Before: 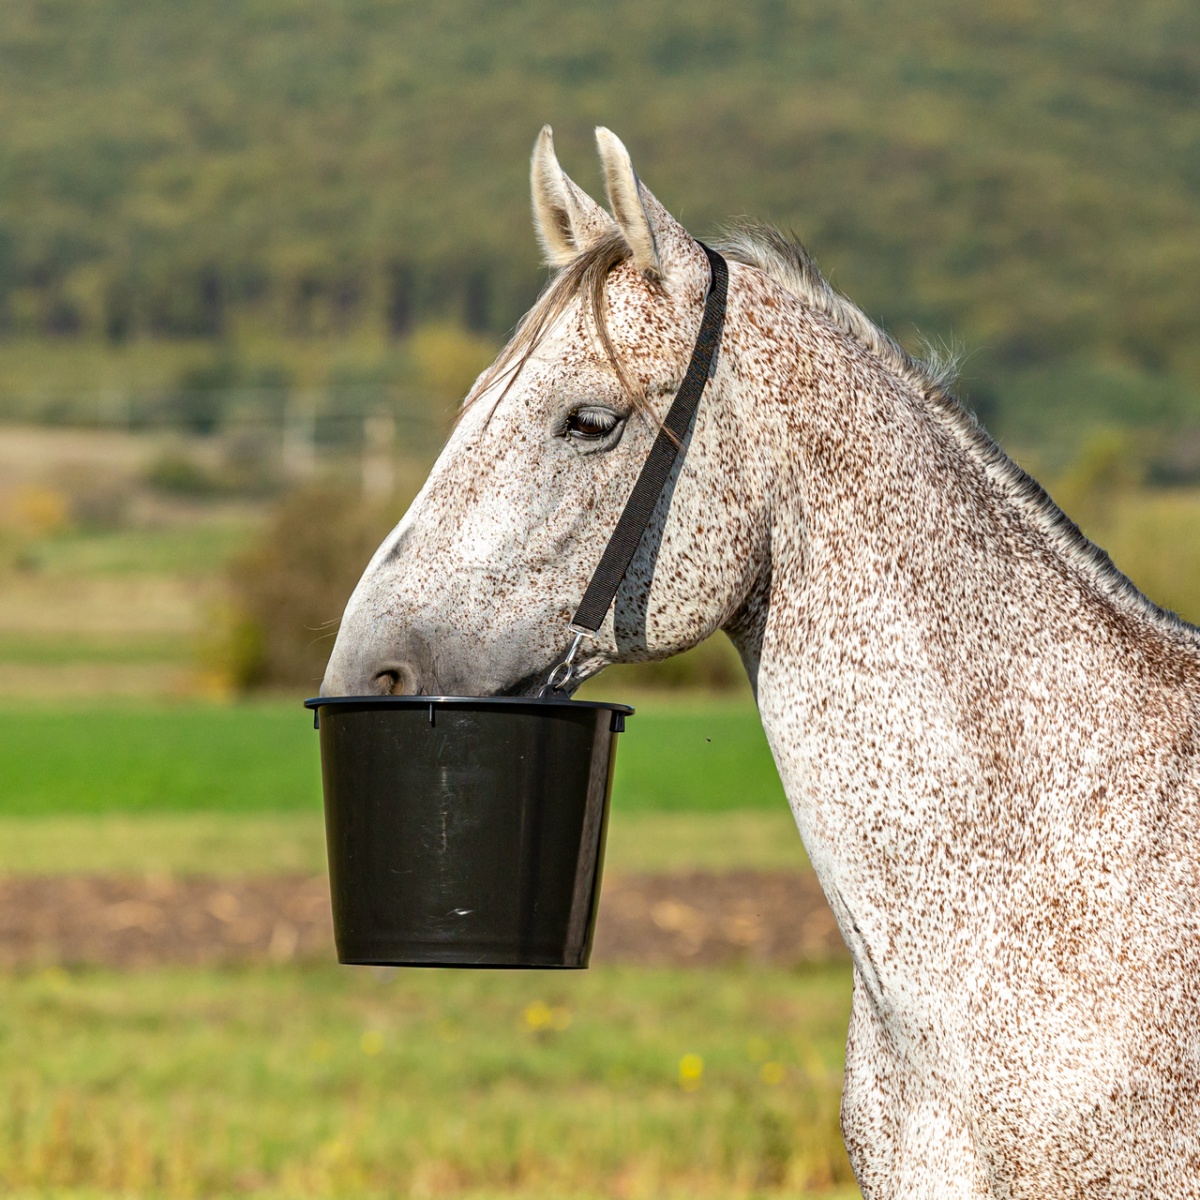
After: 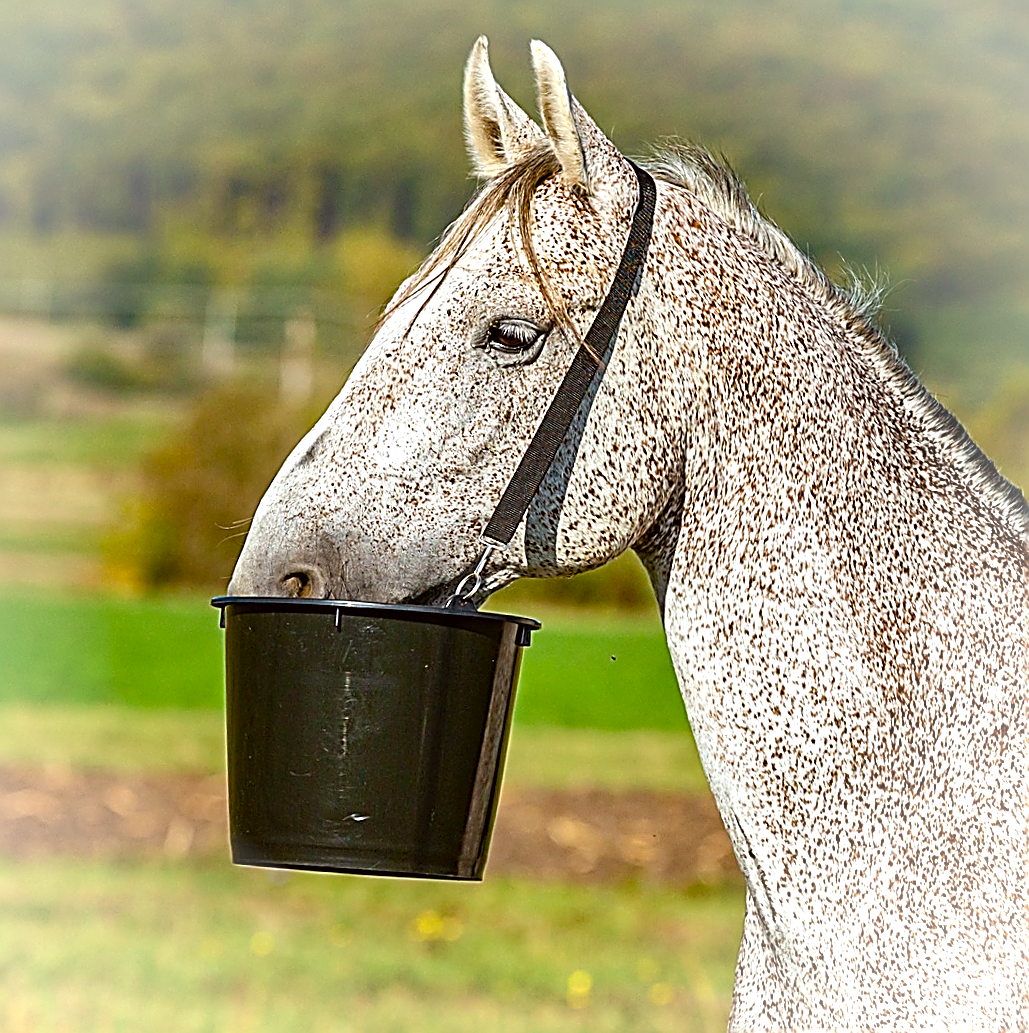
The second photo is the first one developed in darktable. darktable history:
sharpen: amount 1.99
vignetting: brightness 0.311, saturation -0.001, center (-0.008, 0), automatic ratio true, unbound false
color balance rgb: highlights gain › chroma 0.283%, highlights gain › hue 331.81°, perceptual saturation grading › global saturation 0.444%, perceptual saturation grading › highlights -18.383%, perceptual saturation grading › mid-tones 6.801%, perceptual saturation grading › shadows 27.393%, global vibrance 45.403%
color correction: highlights a* -2.73, highlights b* -2.18, shadows a* 2.02, shadows b* 2.86
crop and rotate: angle -2.86°, left 5.311%, top 5.183%, right 4.703%, bottom 4.511%
exposure: exposure 0.21 EV, compensate highlight preservation false
shadows and highlights: shadows 37.67, highlights -27.65, soften with gaussian
